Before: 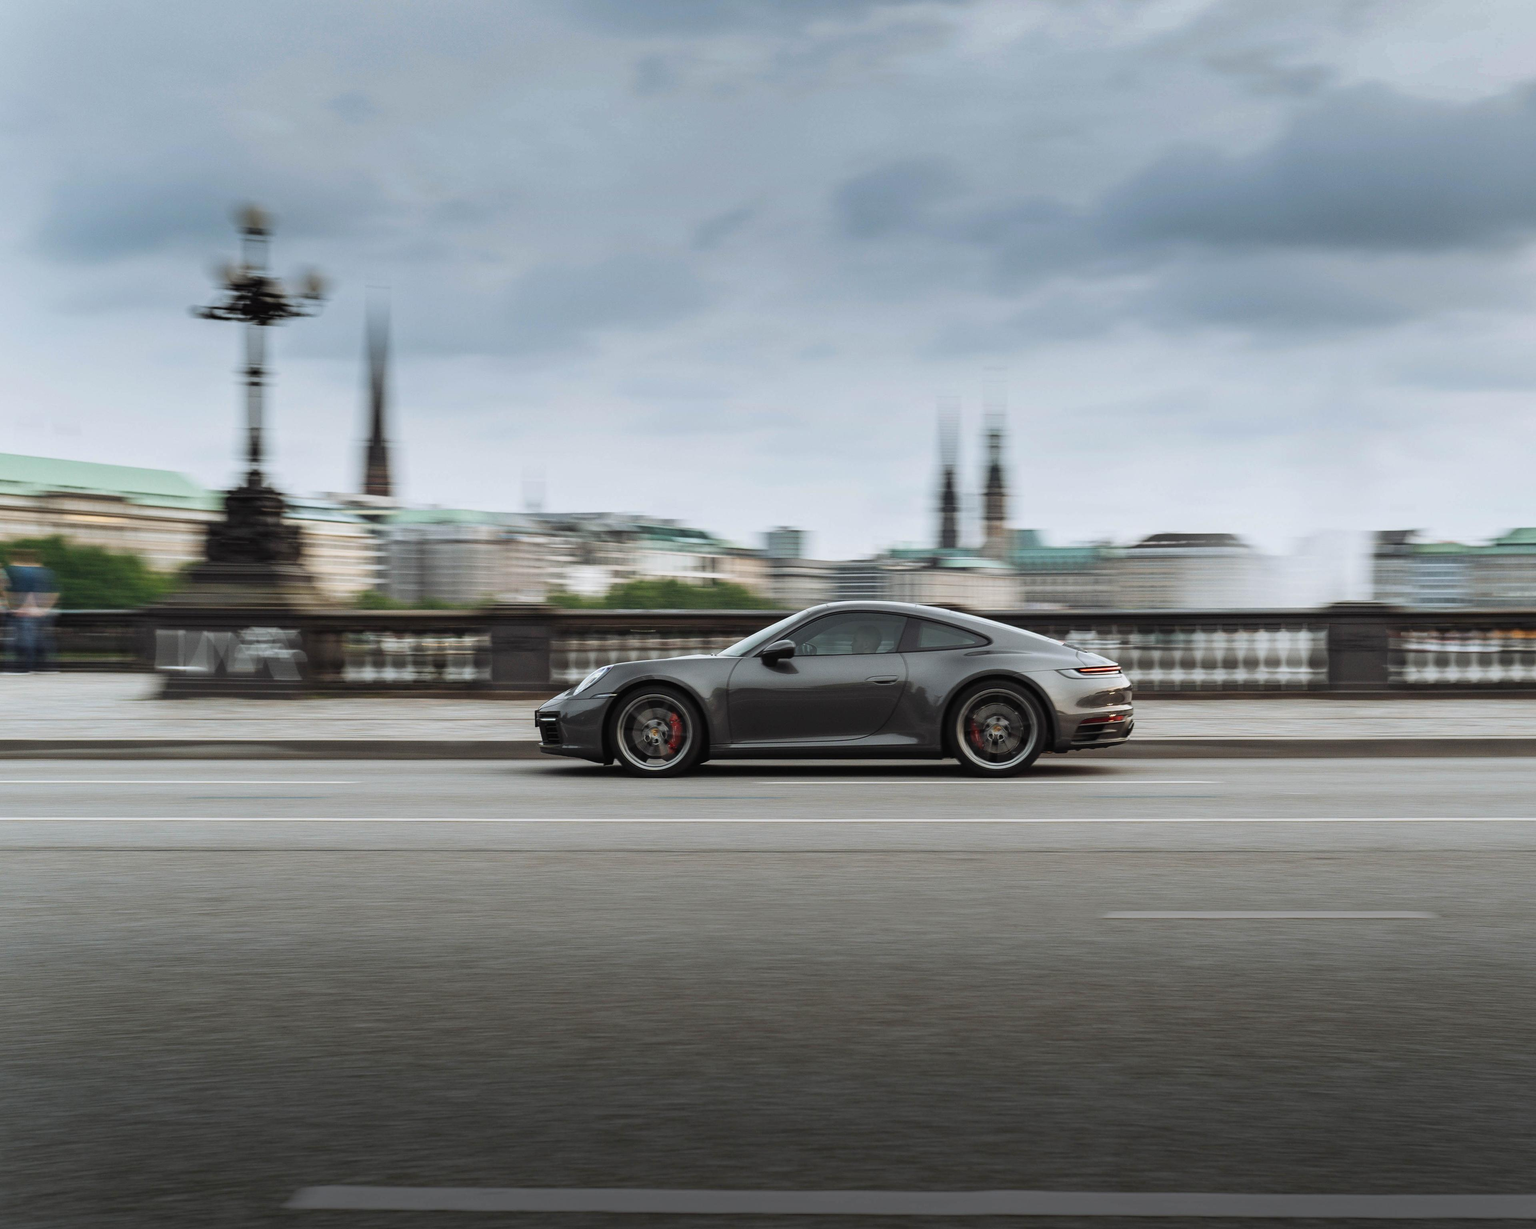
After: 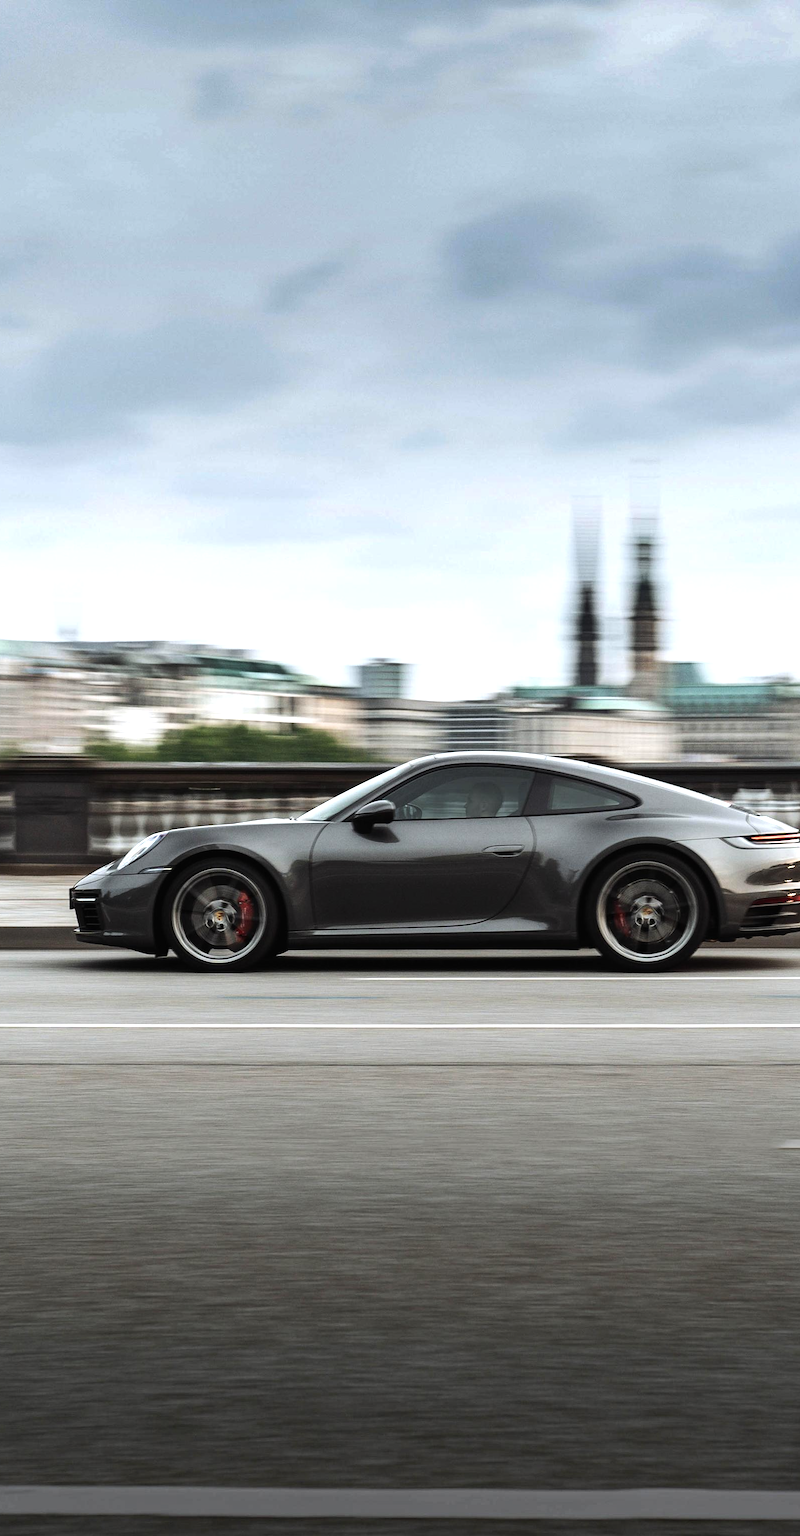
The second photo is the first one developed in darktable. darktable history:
crop: left 31.229%, right 27.105%
tone equalizer: -8 EV -0.75 EV, -7 EV -0.7 EV, -6 EV -0.6 EV, -5 EV -0.4 EV, -3 EV 0.4 EV, -2 EV 0.6 EV, -1 EV 0.7 EV, +0 EV 0.75 EV, edges refinement/feathering 500, mask exposure compensation -1.57 EV, preserve details no
shadows and highlights: shadows 37.27, highlights -28.18, soften with gaussian
